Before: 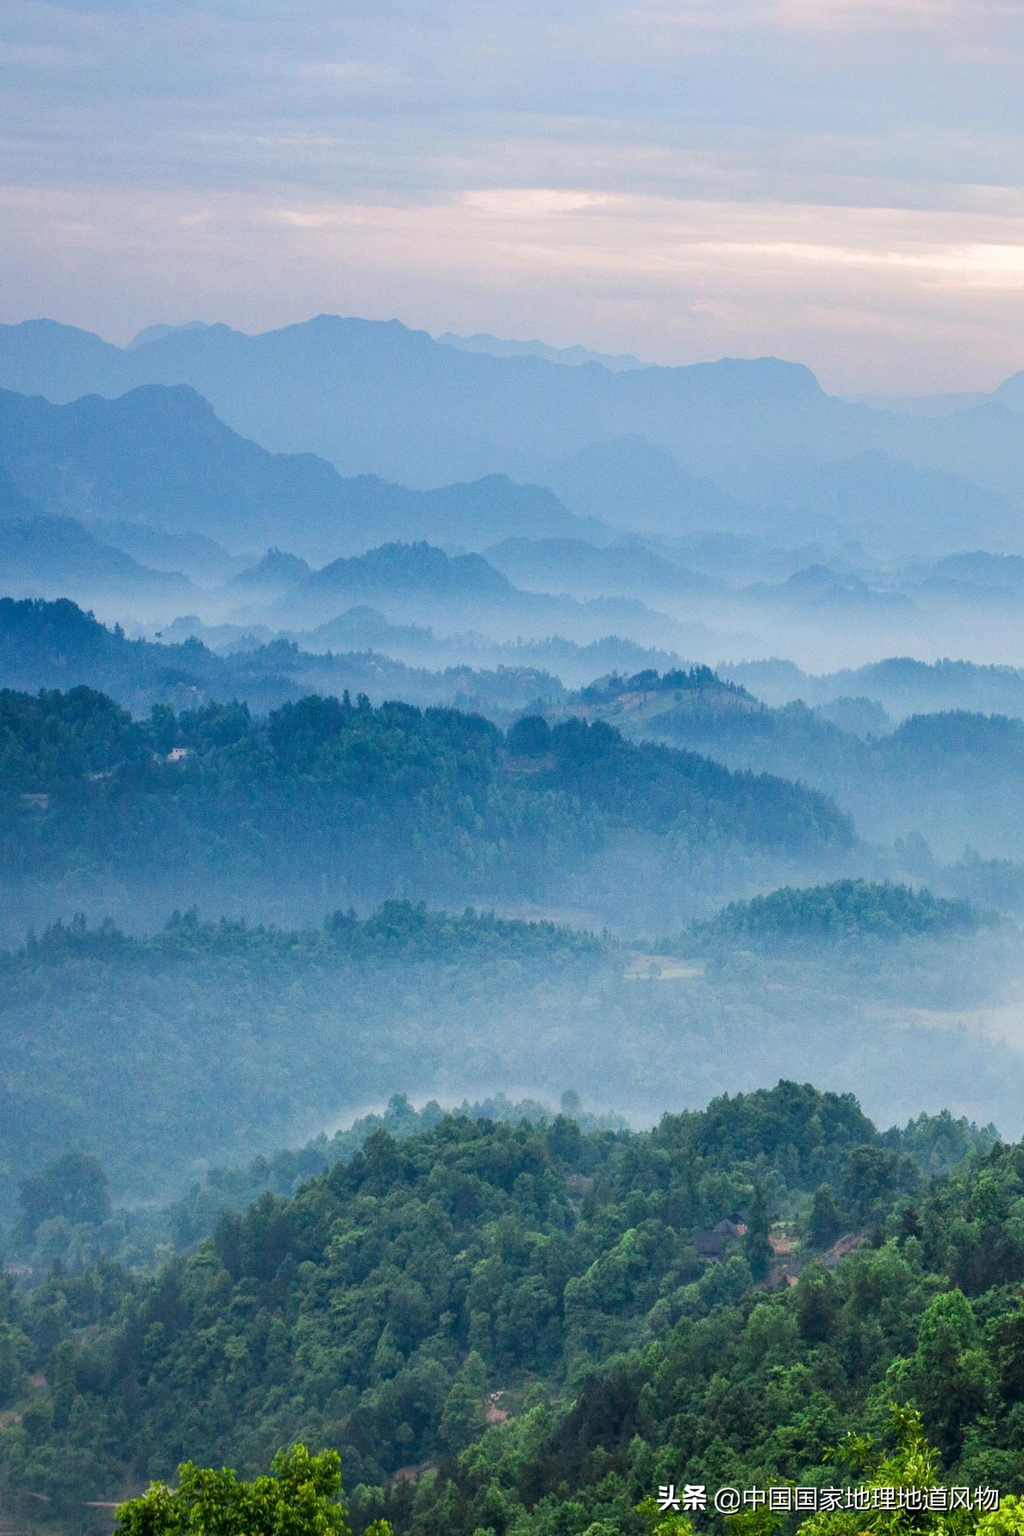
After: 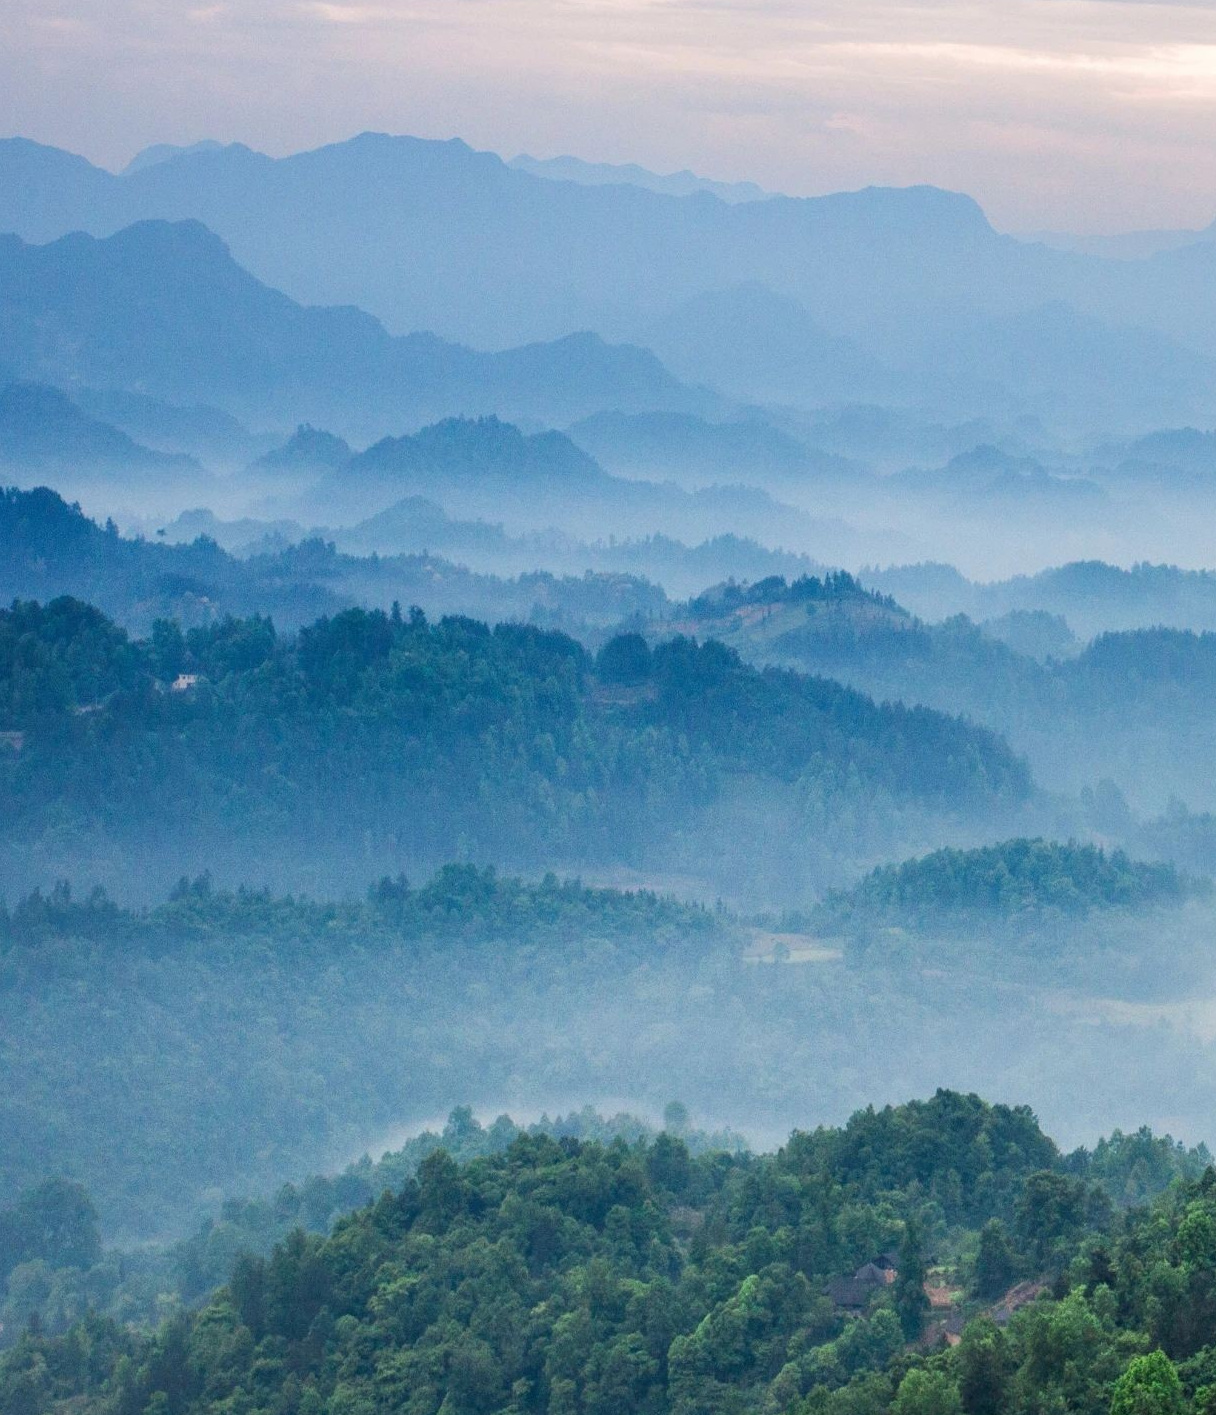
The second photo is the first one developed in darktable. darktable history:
crop and rotate: left 2.965%, top 13.624%, right 1.963%, bottom 12.643%
